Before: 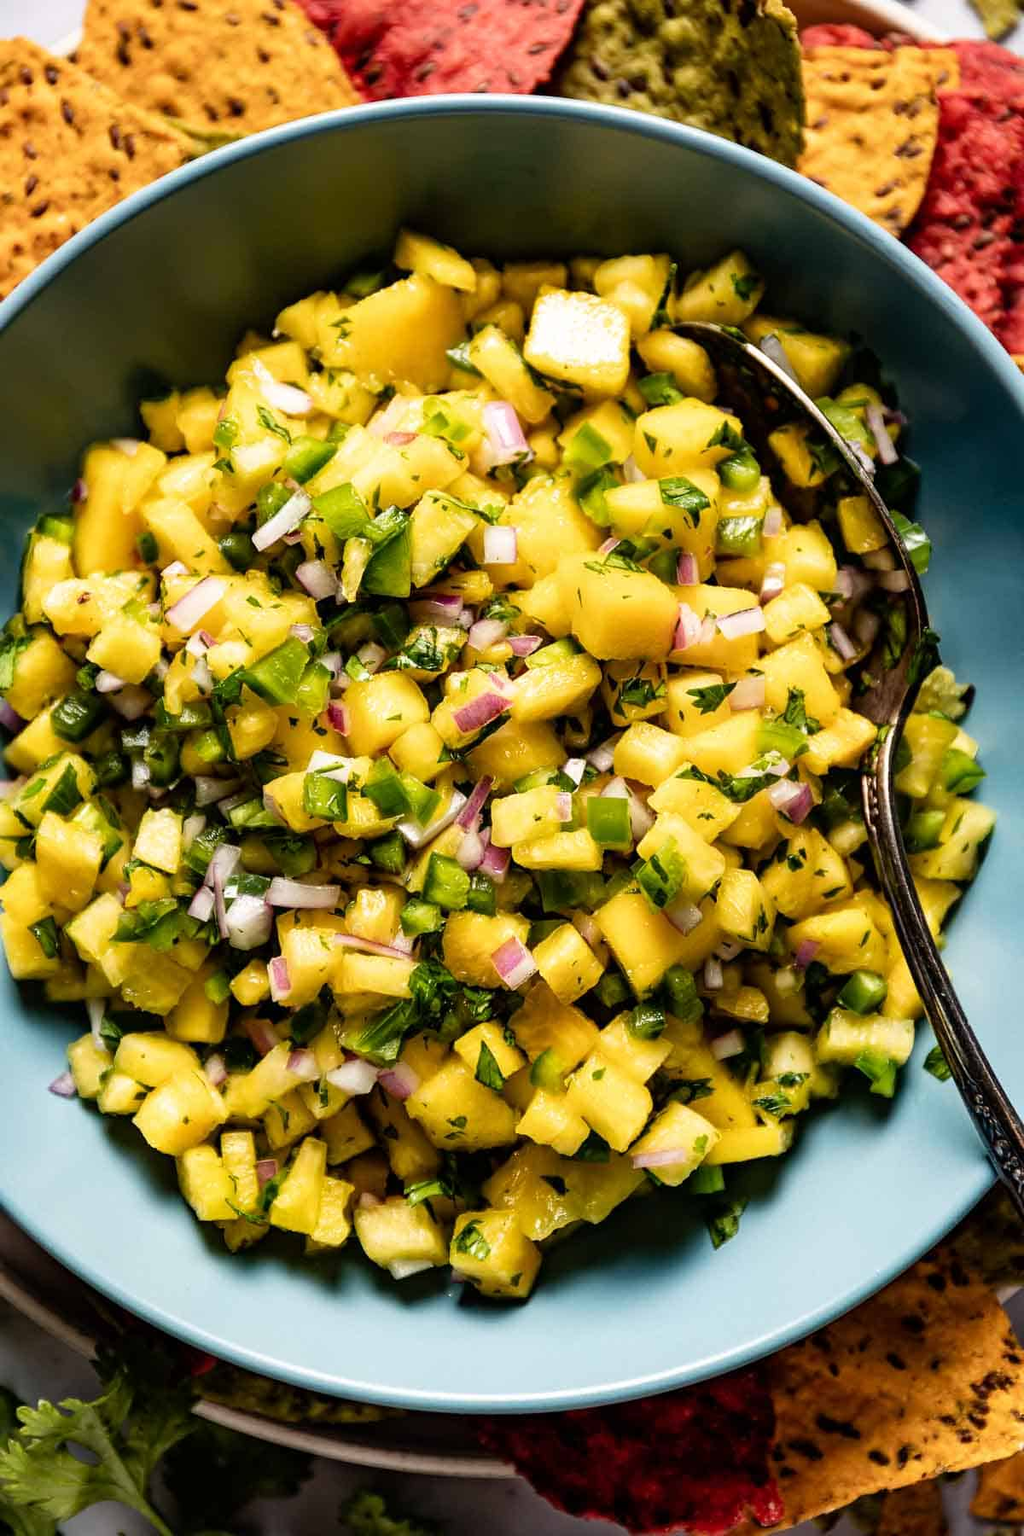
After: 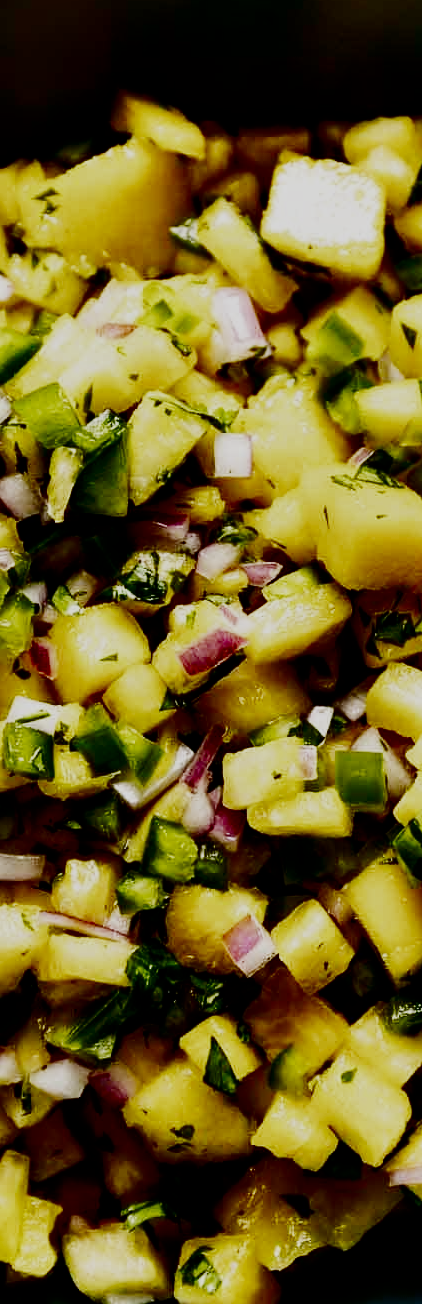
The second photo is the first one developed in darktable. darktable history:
crop and rotate: left 29.476%, top 10.214%, right 35.32%, bottom 17.333%
shadows and highlights: shadows 32.83, highlights -47.7, soften with gaussian
tone equalizer: -8 EV -0.417 EV, -7 EV -0.389 EV, -6 EV -0.333 EV, -5 EV -0.222 EV, -3 EV 0.222 EV, -2 EV 0.333 EV, -1 EV 0.389 EV, +0 EV 0.417 EV, edges refinement/feathering 500, mask exposure compensation -1.57 EV, preserve details no
contrast brightness saturation: brightness -0.52
sigmoid: contrast 1.7, skew -0.2, preserve hue 0%, red attenuation 0.1, red rotation 0.035, green attenuation 0.1, green rotation -0.017, blue attenuation 0.15, blue rotation -0.052, base primaries Rec2020
